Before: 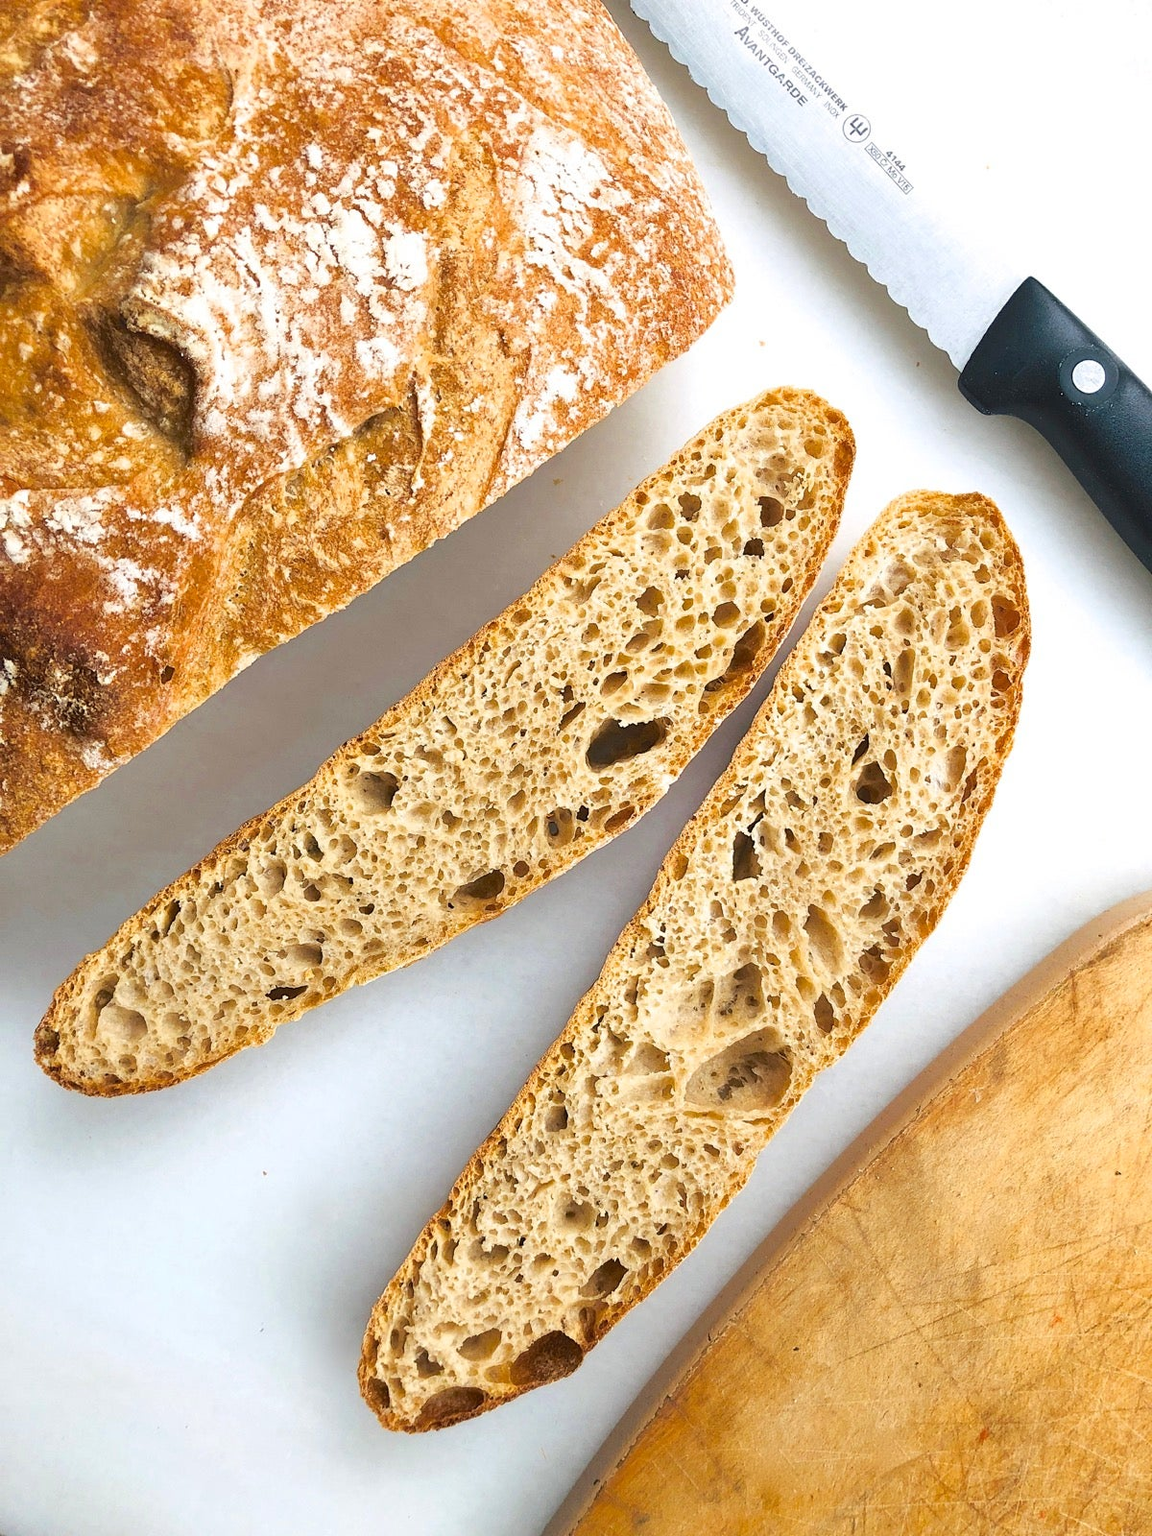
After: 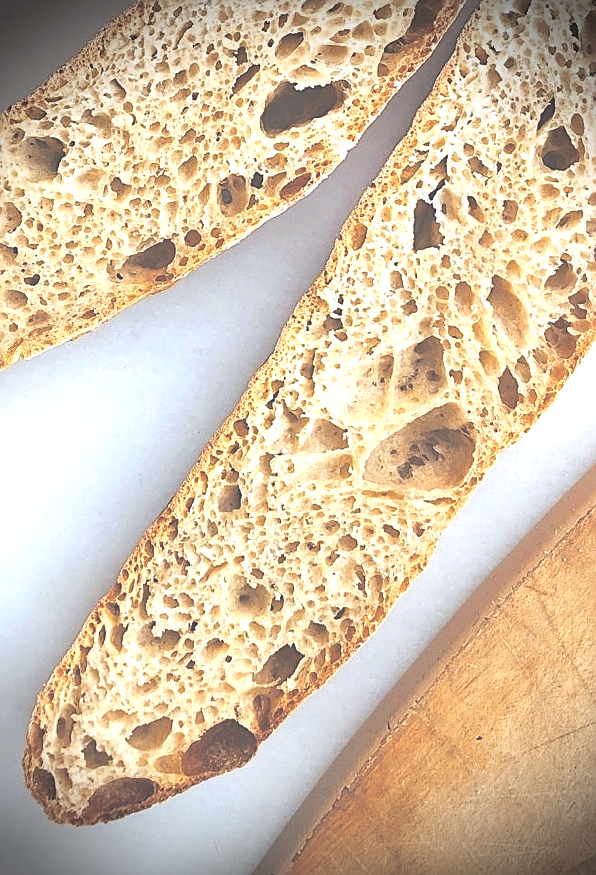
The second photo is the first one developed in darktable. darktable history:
sharpen: on, module defaults
crop: left 29.199%, top 41.748%, right 21.117%, bottom 3.508%
color correction: highlights a* -0.108, highlights b* -6.06, shadows a* -0.12, shadows b* -0.069
exposure: black level correction -0.071, exposure 0.5 EV, compensate exposure bias true, compensate highlight preservation false
vignetting: fall-off start 71.53%, brightness -0.887, center (0, 0.004), dithering 8-bit output
